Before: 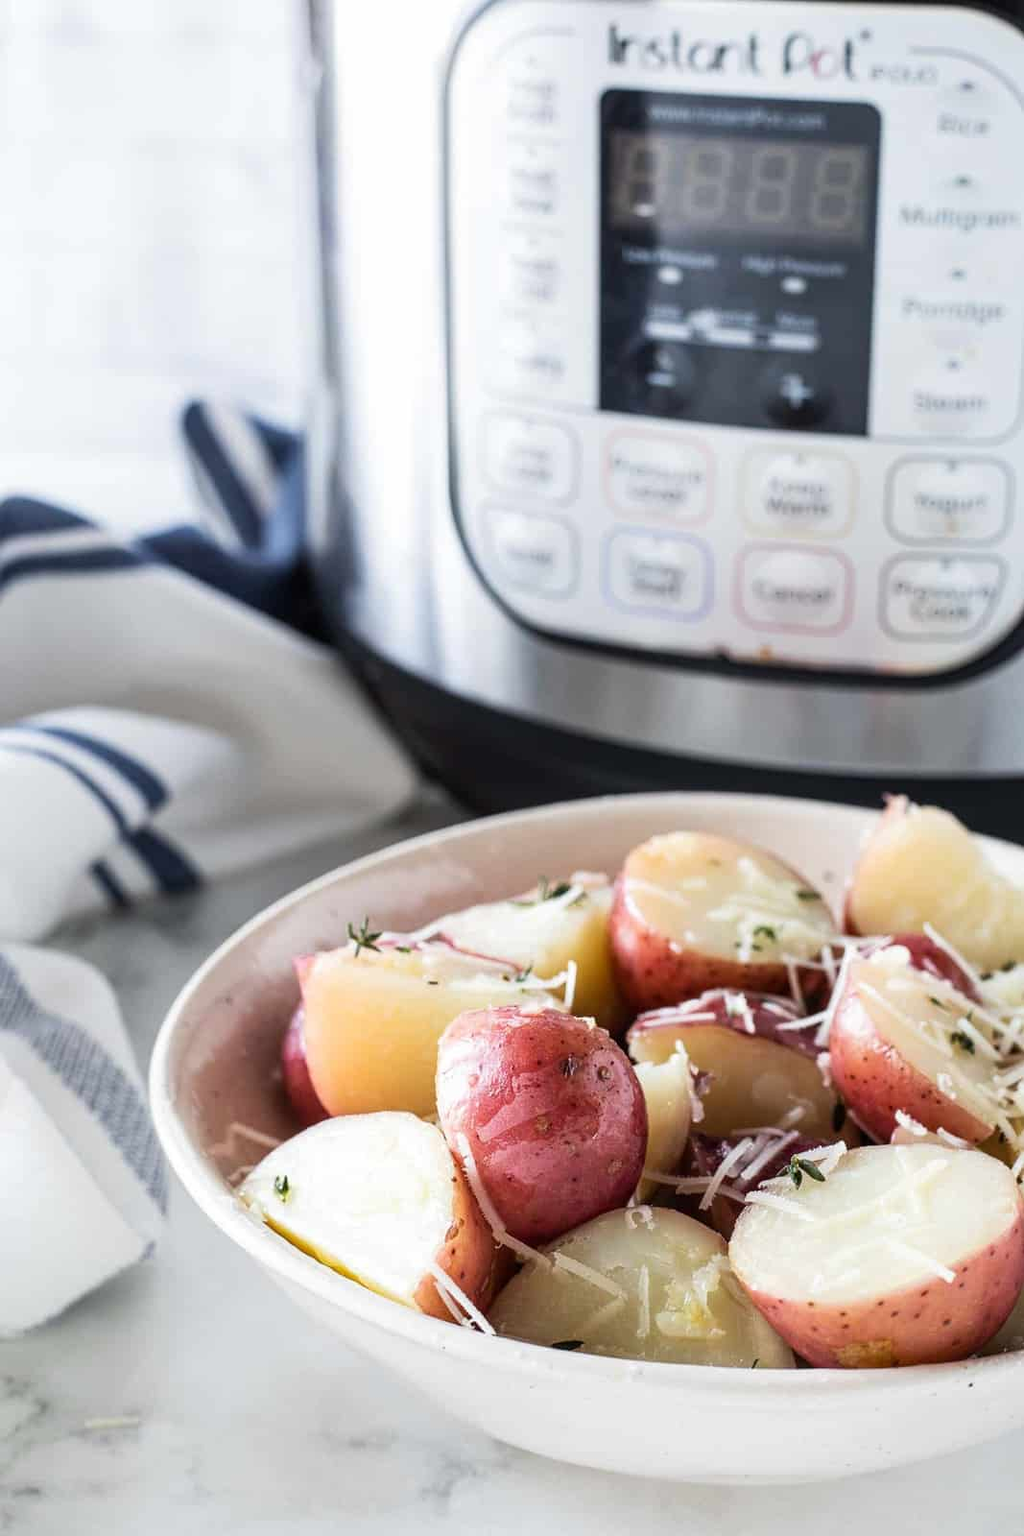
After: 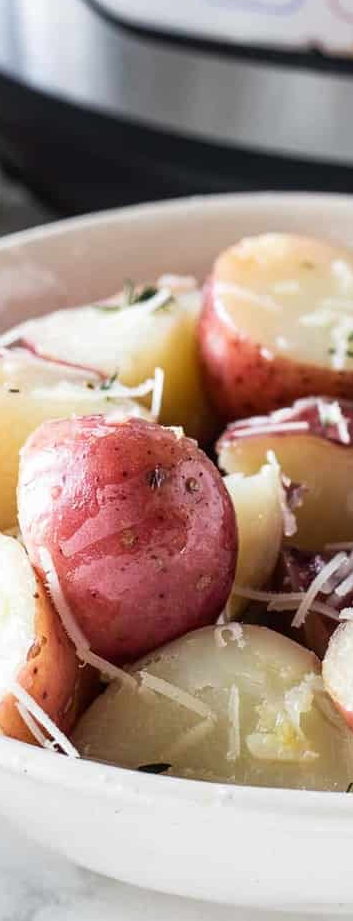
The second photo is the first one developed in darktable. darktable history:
crop: left 40.956%, top 39.605%, right 25.943%, bottom 2.783%
